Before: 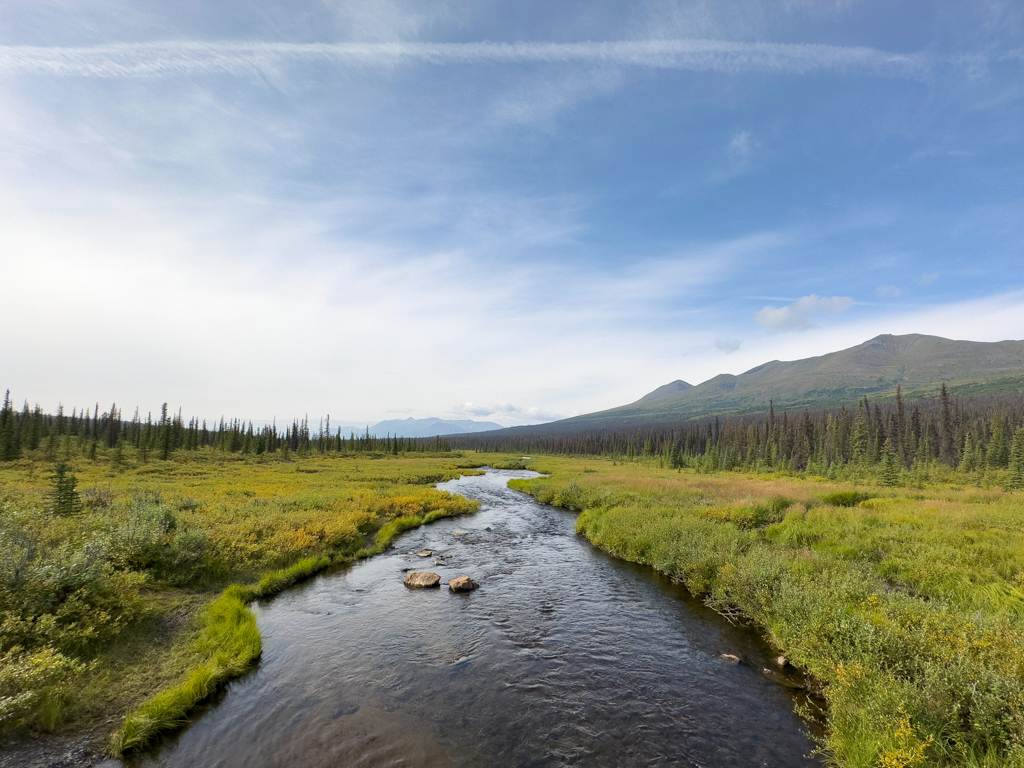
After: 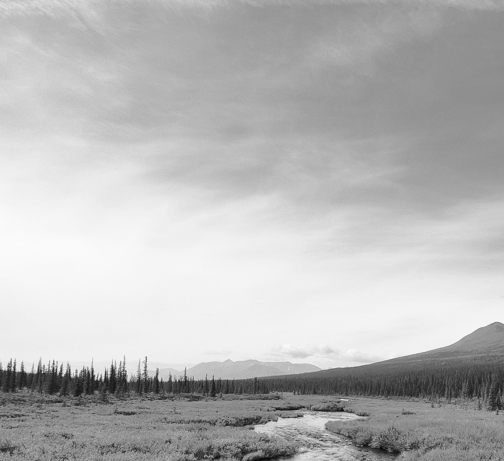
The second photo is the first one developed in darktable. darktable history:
monochrome: on, module defaults
crop: left 17.835%, top 7.675%, right 32.881%, bottom 32.213%
tone curve: curves: ch0 [(0, 0.021) (0.059, 0.053) (0.212, 0.18) (0.337, 0.304) (0.495, 0.505) (0.725, 0.731) (0.89, 0.919) (1, 1)]; ch1 [(0, 0) (0.094, 0.081) (0.285, 0.299) (0.413, 0.43) (0.479, 0.475) (0.54, 0.55) (0.615, 0.65) (0.683, 0.688) (1, 1)]; ch2 [(0, 0) (0.257, 0.217) (0.434, 0.434) (0.498, 0.507) (0.599, 0.578) (1, 1)], color space Lab, independent channels, preserve colors none
